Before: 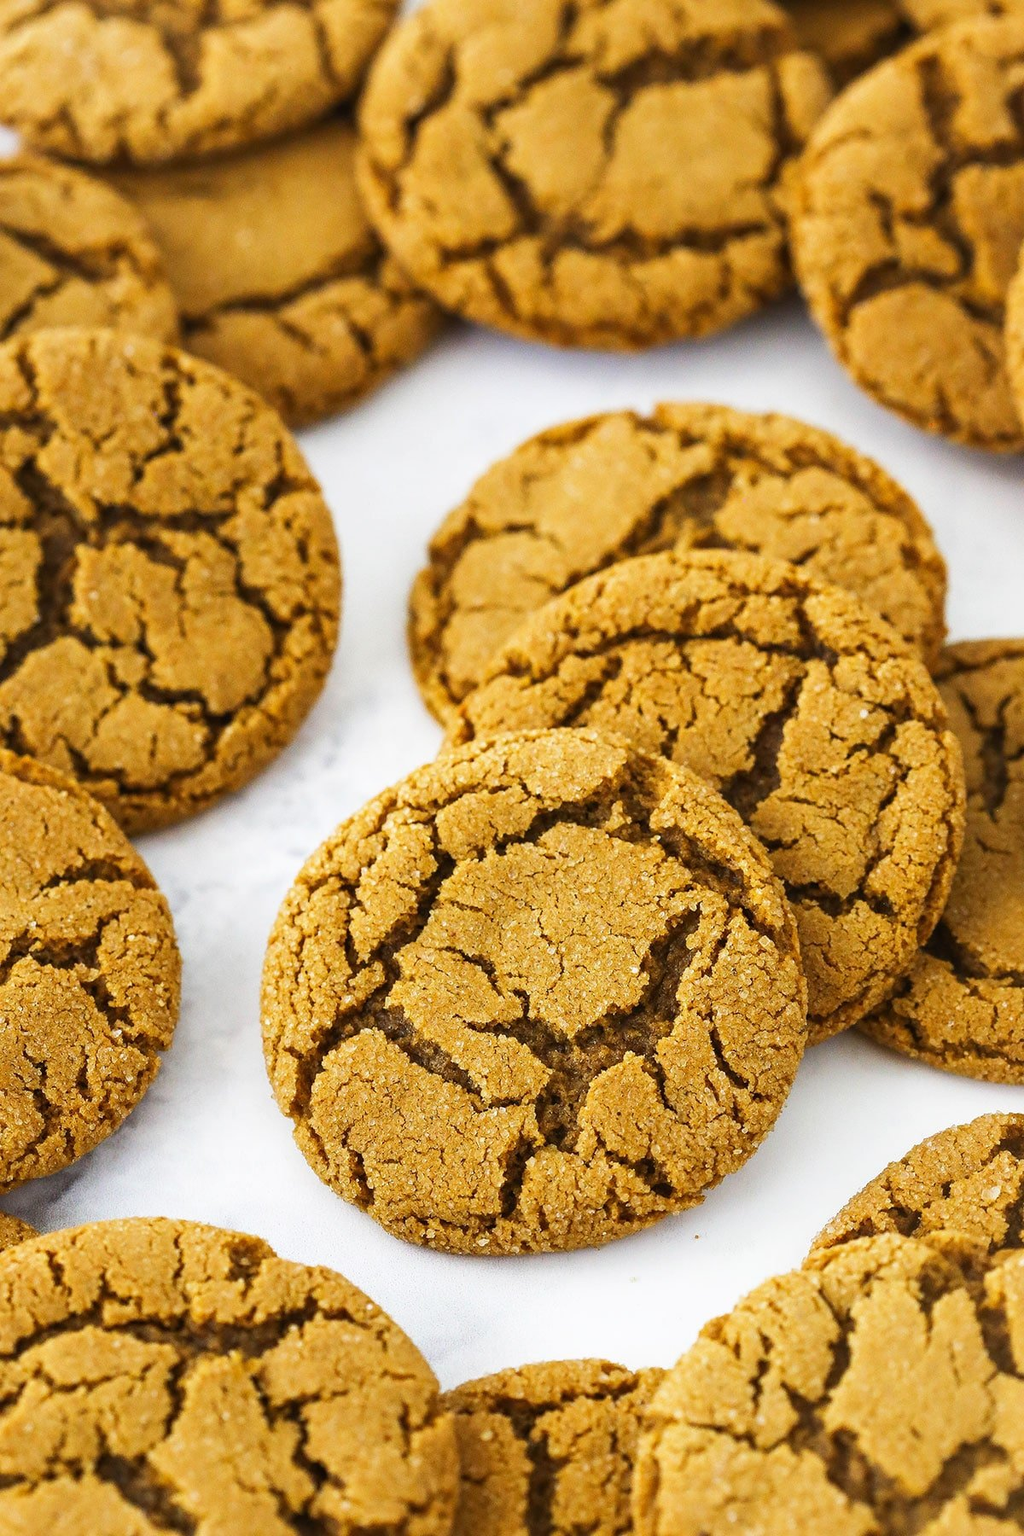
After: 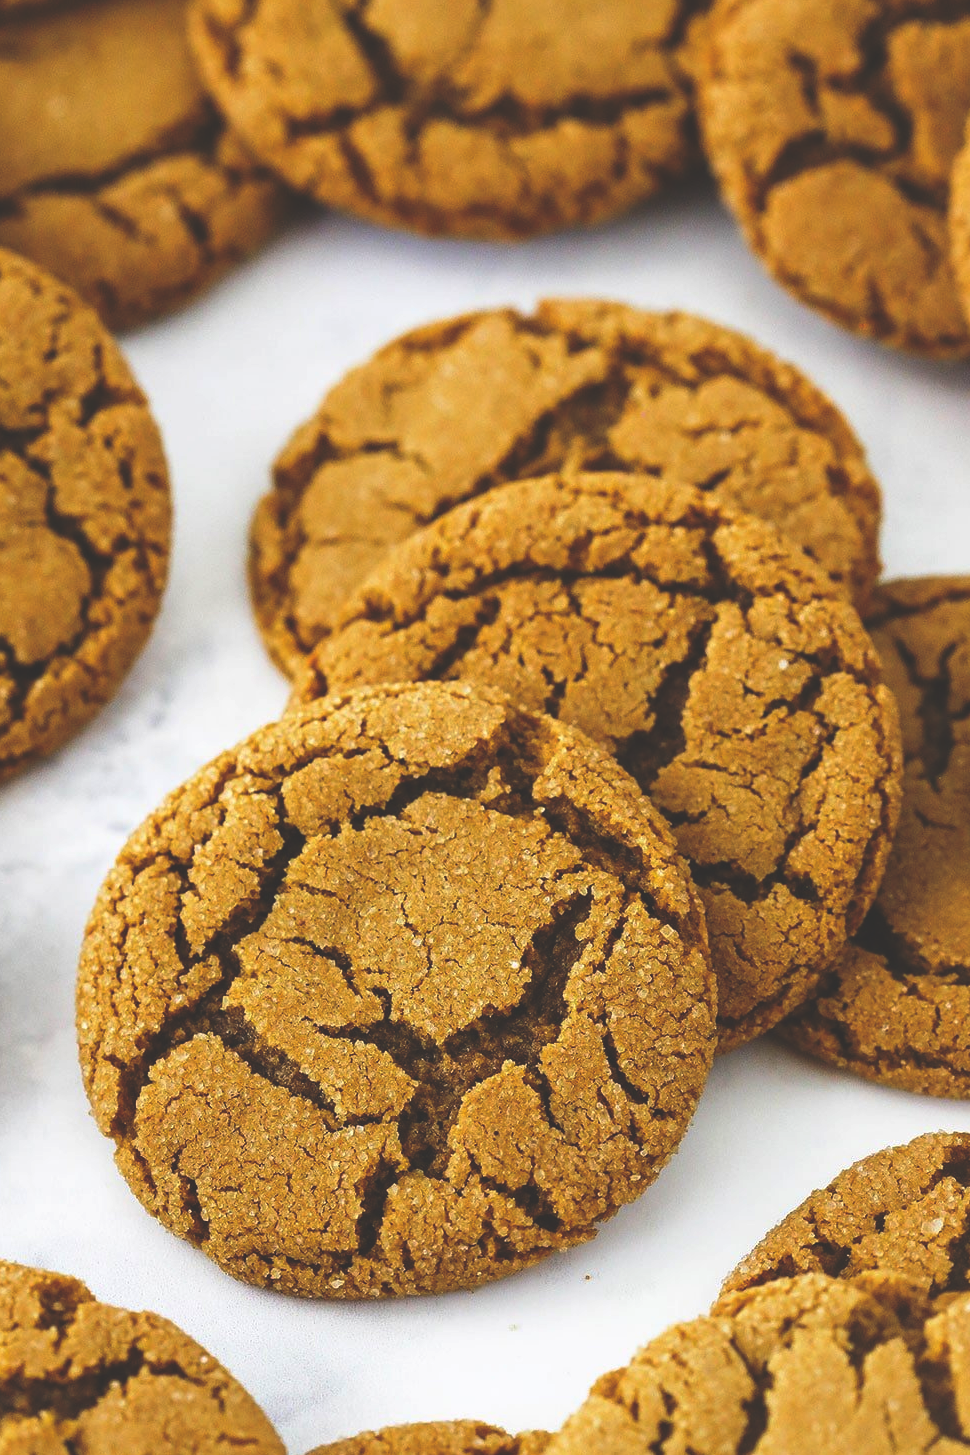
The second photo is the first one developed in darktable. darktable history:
crop: left 19.159%, top 9.58%, bottom 9.58%
exposure: compensate highlight preservation false
rgb curve: curves: ch0 [(0, 0.186) (0.314, 0.284) (0.775, 0.708) (1, 1)], compensate middle gray true, preserve colors none
